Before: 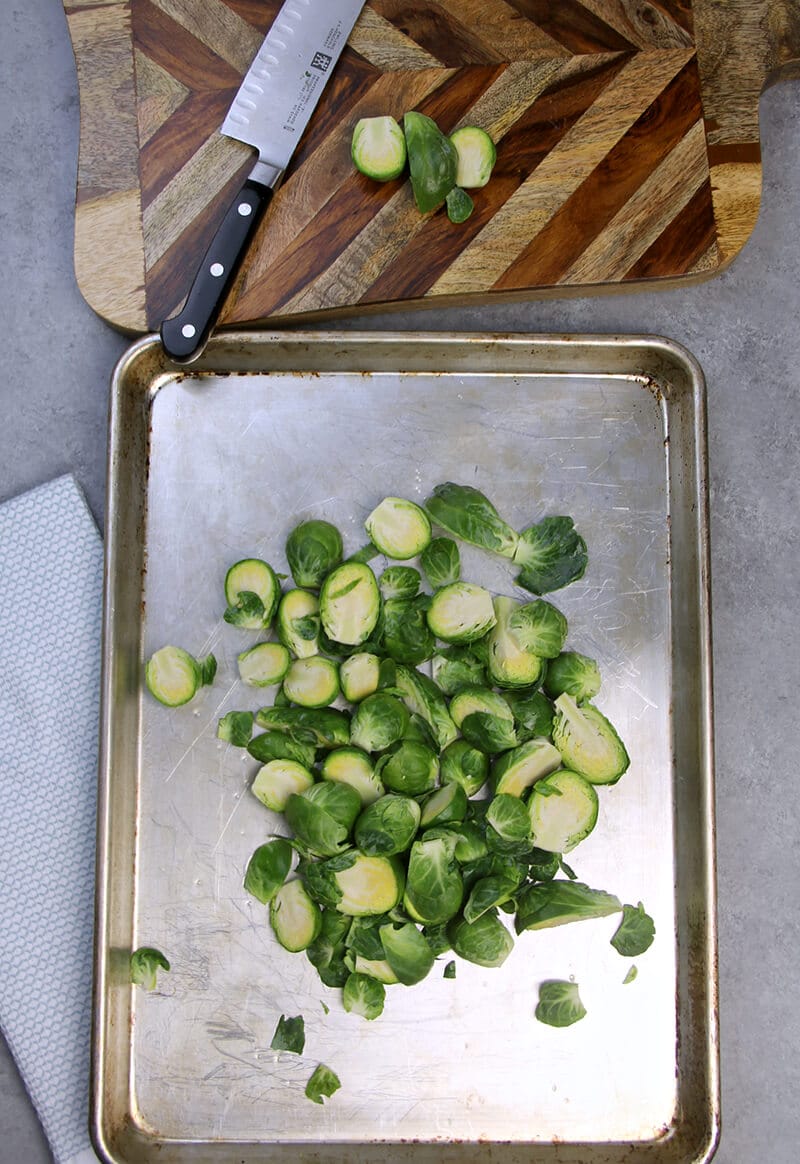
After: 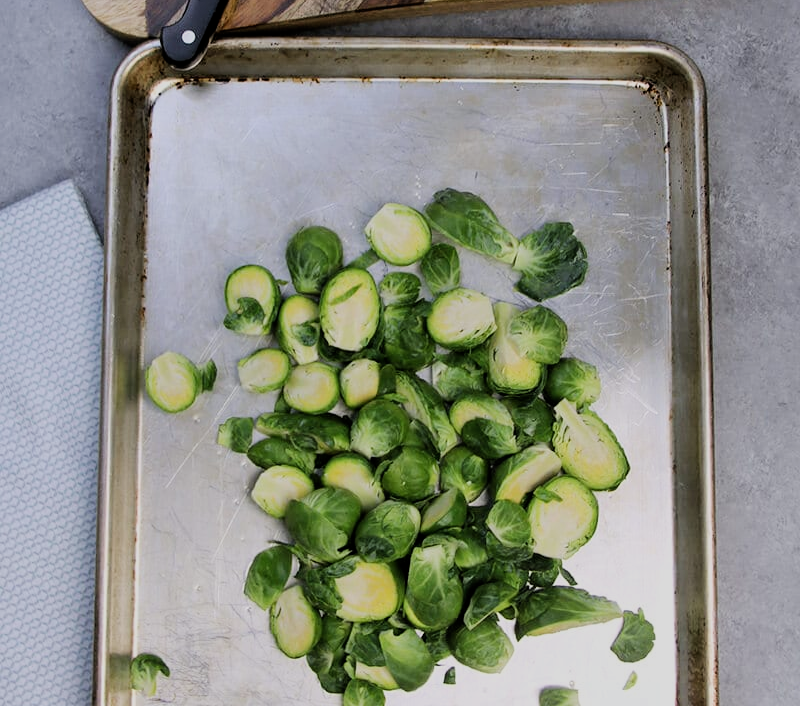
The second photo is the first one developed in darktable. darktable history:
crop and rotate: top 25.285%, bottom 13.986%
filmic rgb: middle gray luminance 28.91%, black relative exposure -10.4 EV, white relative exposure 5.51 EV, threshold 5.96 EV, target black luminance 0%, hardness 3.96, latitude 2.42%, contrast 1.132, highlights saturation mix 4.04%, shadows ↔ highlights balance 14.48%, enable highlight reconstruction true
